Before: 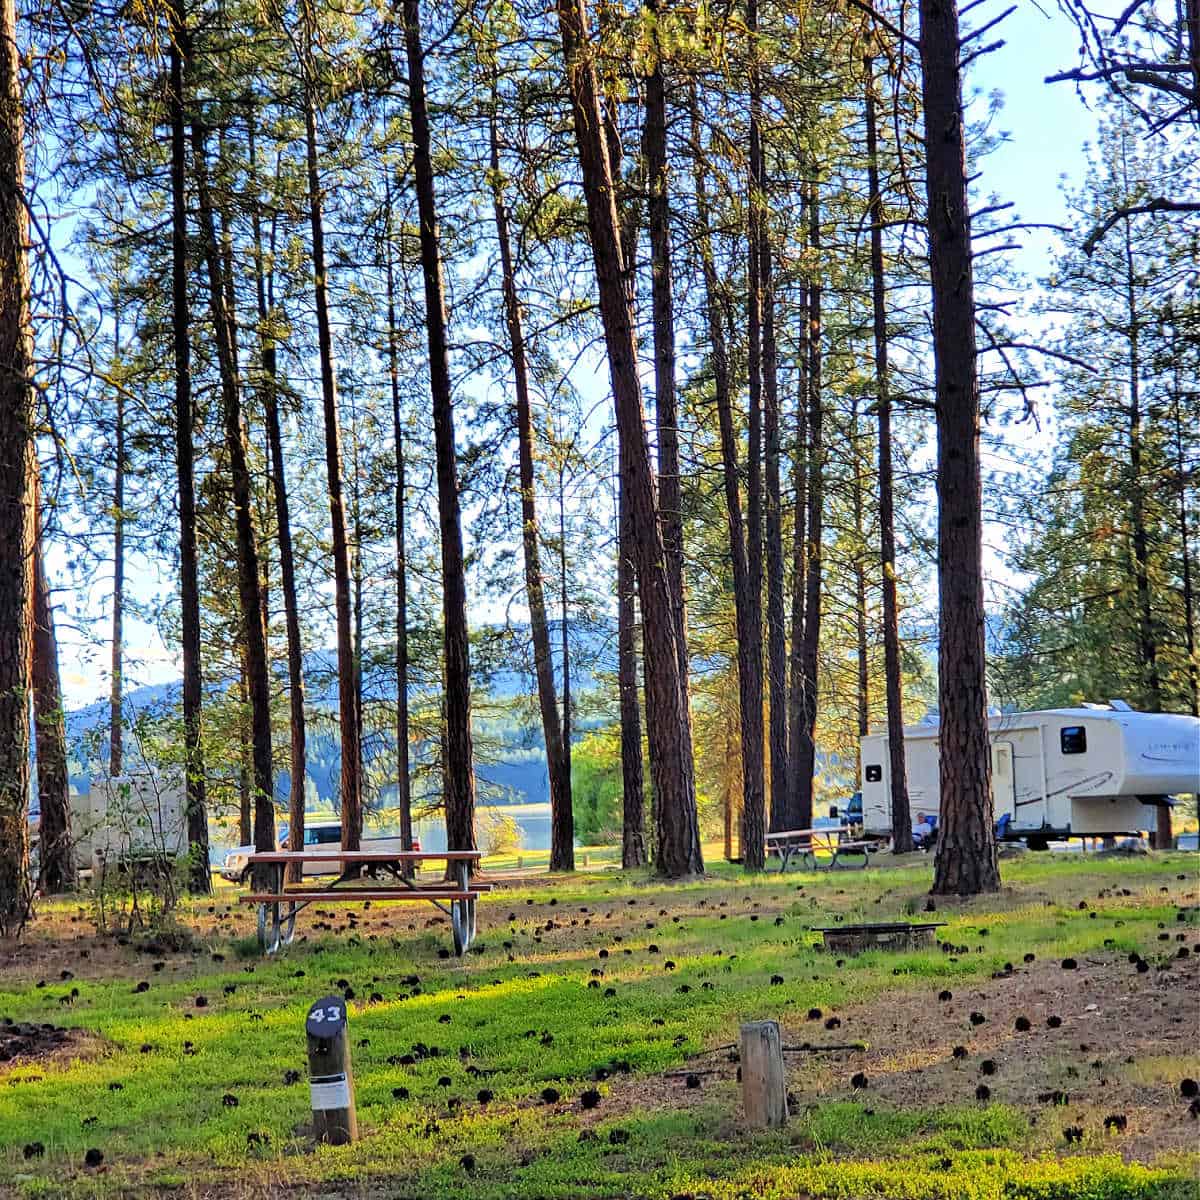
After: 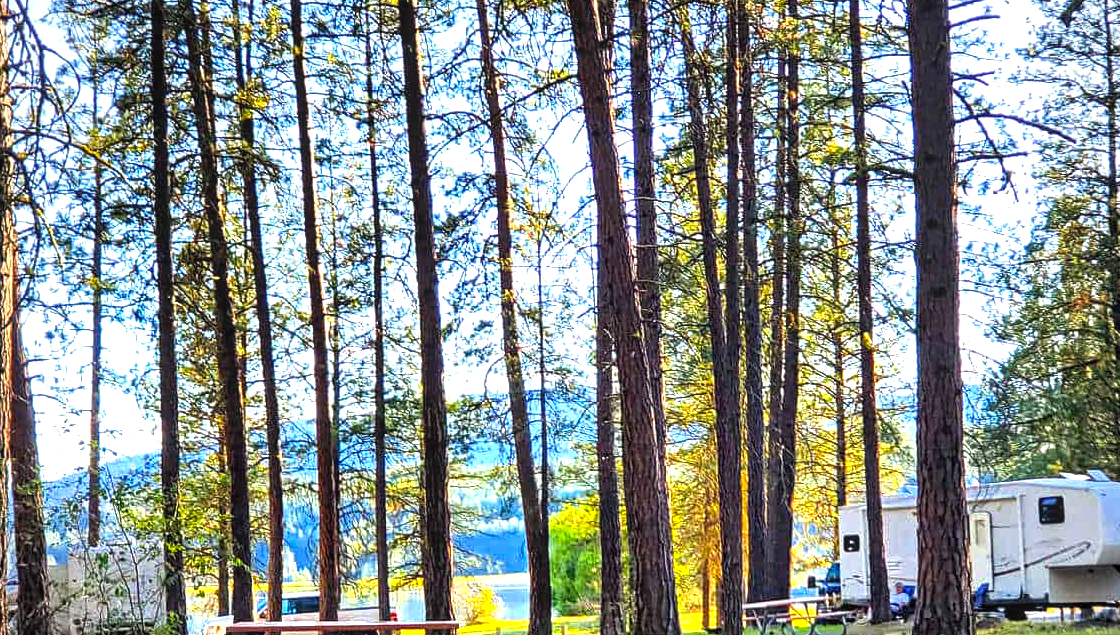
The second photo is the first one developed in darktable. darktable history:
crop: left 1.841%, top 19.243%, right 4.774%, bottom 27.834%
vignetting: unbound false
local contrast: on, module defaults
exposure: black level correction 0, exposure 0.499 EV, compensate highlight preservation false
color balance rgb: highlights gain › chroma 0.246%, highlights gain › hue 331.36°, perceptual saturation grading › global saturation 30.261%, perceptual brilliance grading › global brilliance 19.375%, perceptual brilliance grading › shadows -39.665%, contrast -9.356%
